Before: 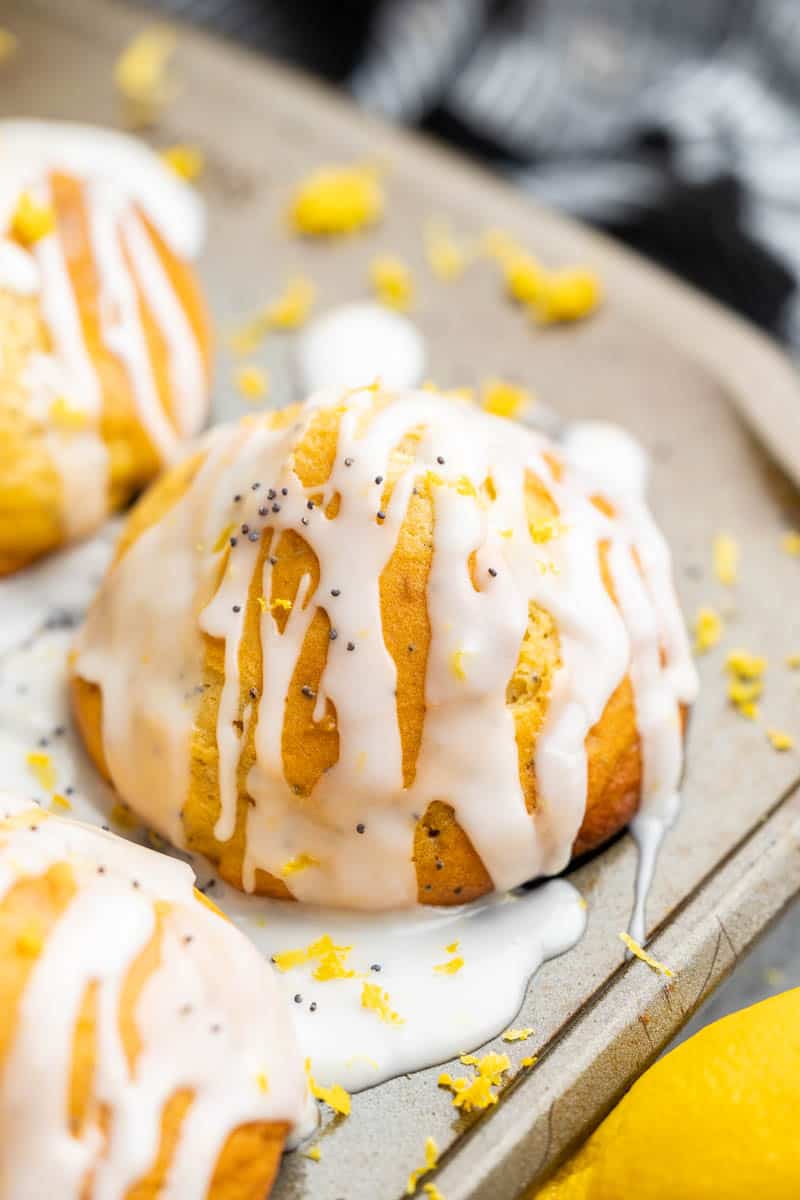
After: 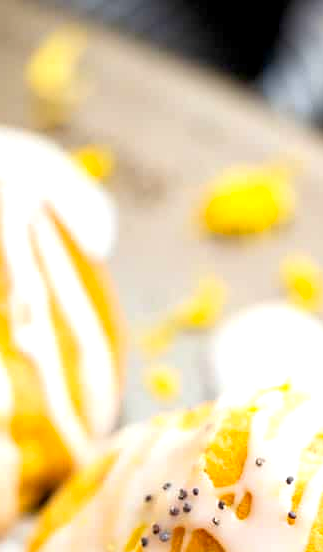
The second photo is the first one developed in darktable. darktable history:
exposure: black level correction 0.004, exposure 0.383 EV, compensate exposure bias true, compensate highlight preservation false
contrast brightness saturation: contrast 0.038, saturation 0.161
crop and rotate: left 11.163%, top 0.071%, right 48.388%, bottom 53.922%
sharpen: amount 0.209
